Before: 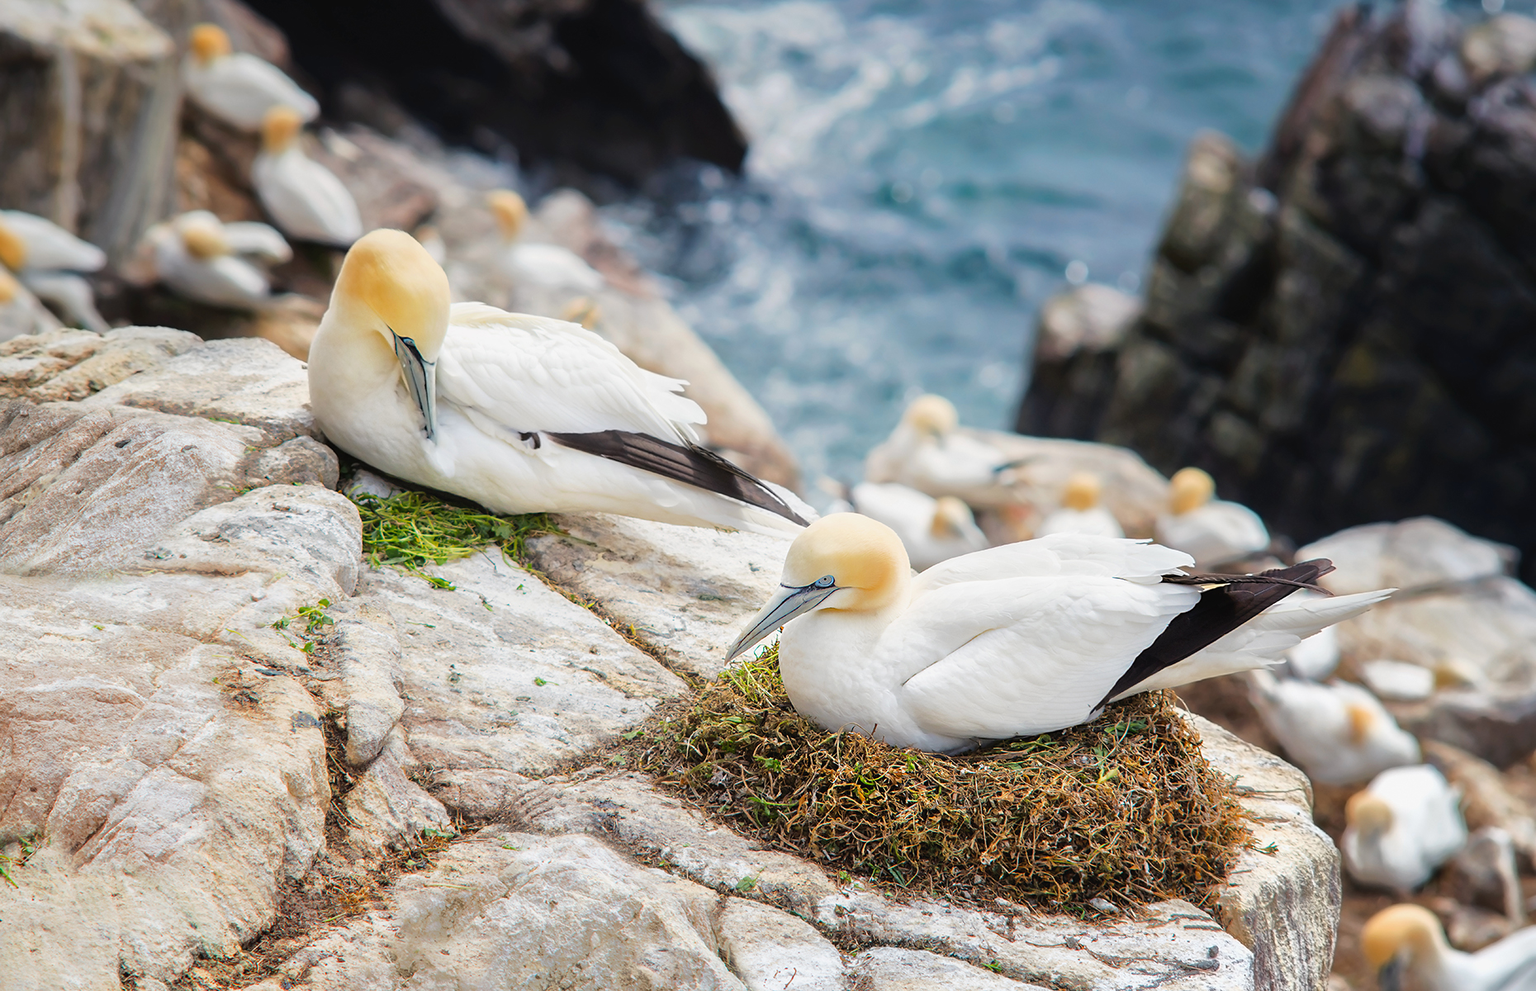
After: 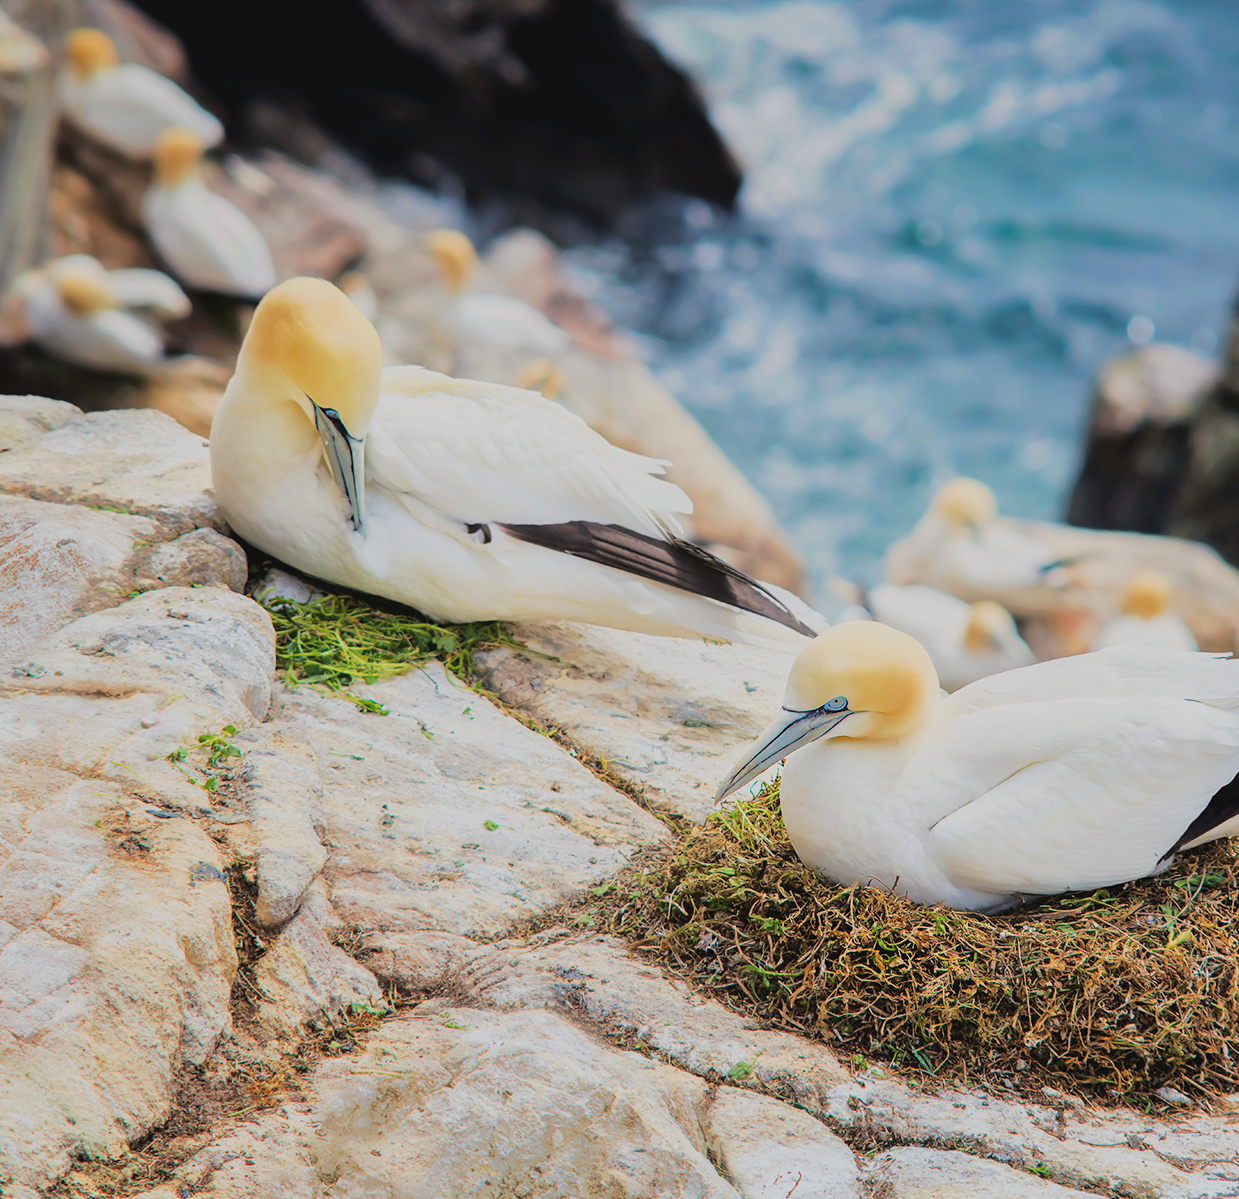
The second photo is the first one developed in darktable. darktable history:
crop and rotate: left 8.786%, right 24.548%
velvia: strength 27%
tone curve: curves: ch0 [(0, 0) (0.003, 0.04) (0.011, 0.053) (0.025, 0.077) (0.044, 0.104) (0.069, 0.127) (0.1, 0.15) (0.136, 0.177) (0.177, 0.215) (0.224, 0.254) (0.277, 0.3) (0.335, 0.355) (0.399, 0.41) (0.468, 0.477) (0.543, 0.554) (0.623, 0.636) (0.709, 0.72) (0.801, 0.804) (0.898, 0.892) (1, 1)], preserve colors none
filmic rgb: black relative exposure -7.65 EV, white relative exposure 4.56 EV, hardness 3.61, color science v6 (2022)
